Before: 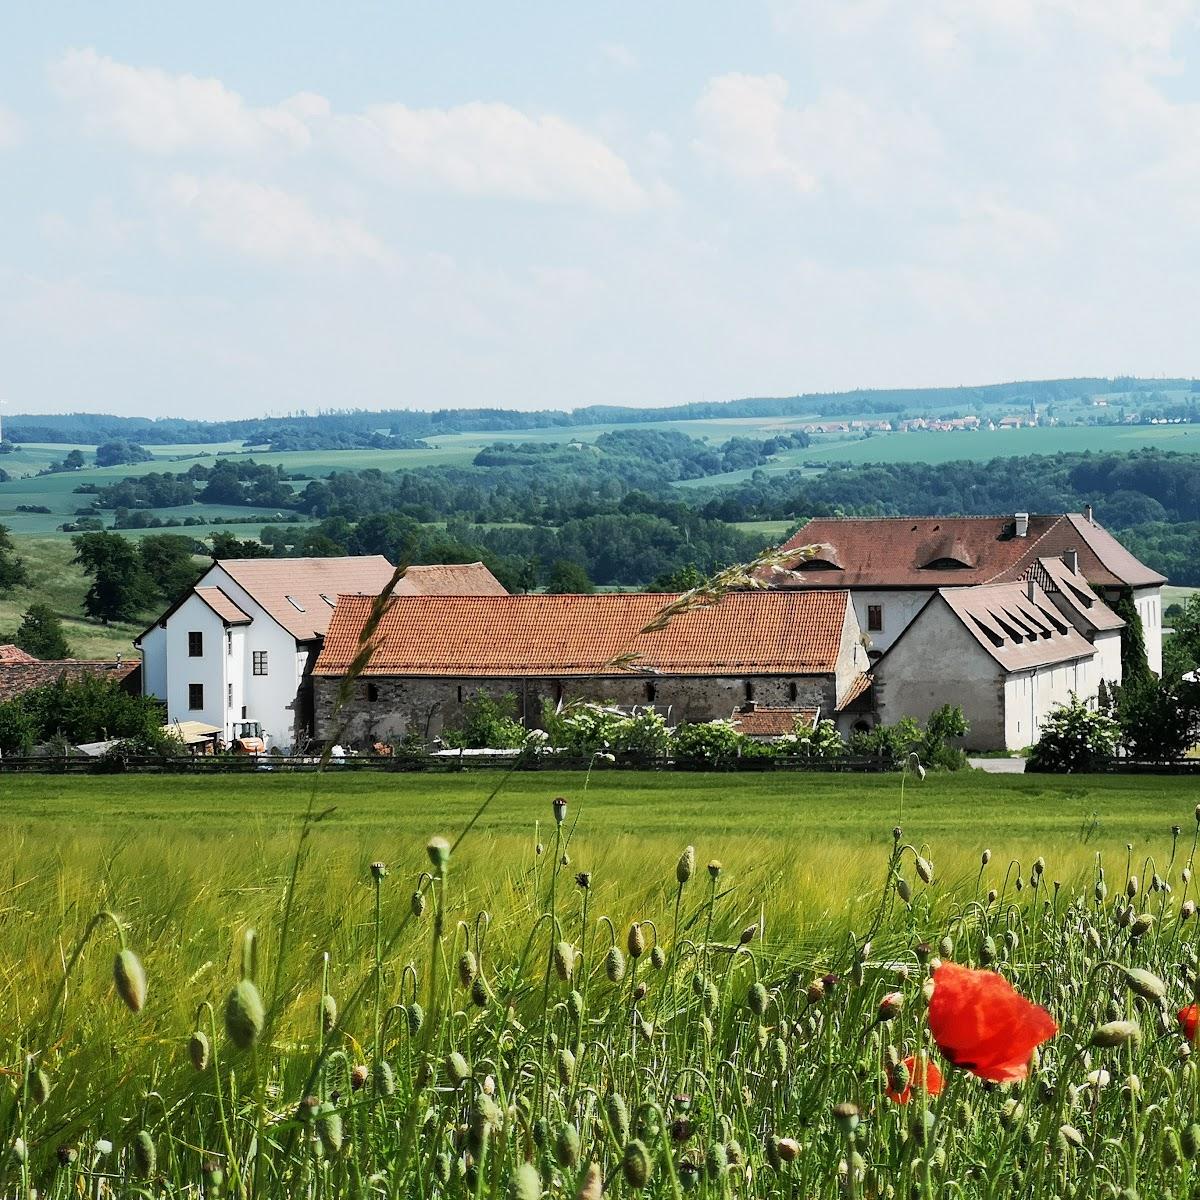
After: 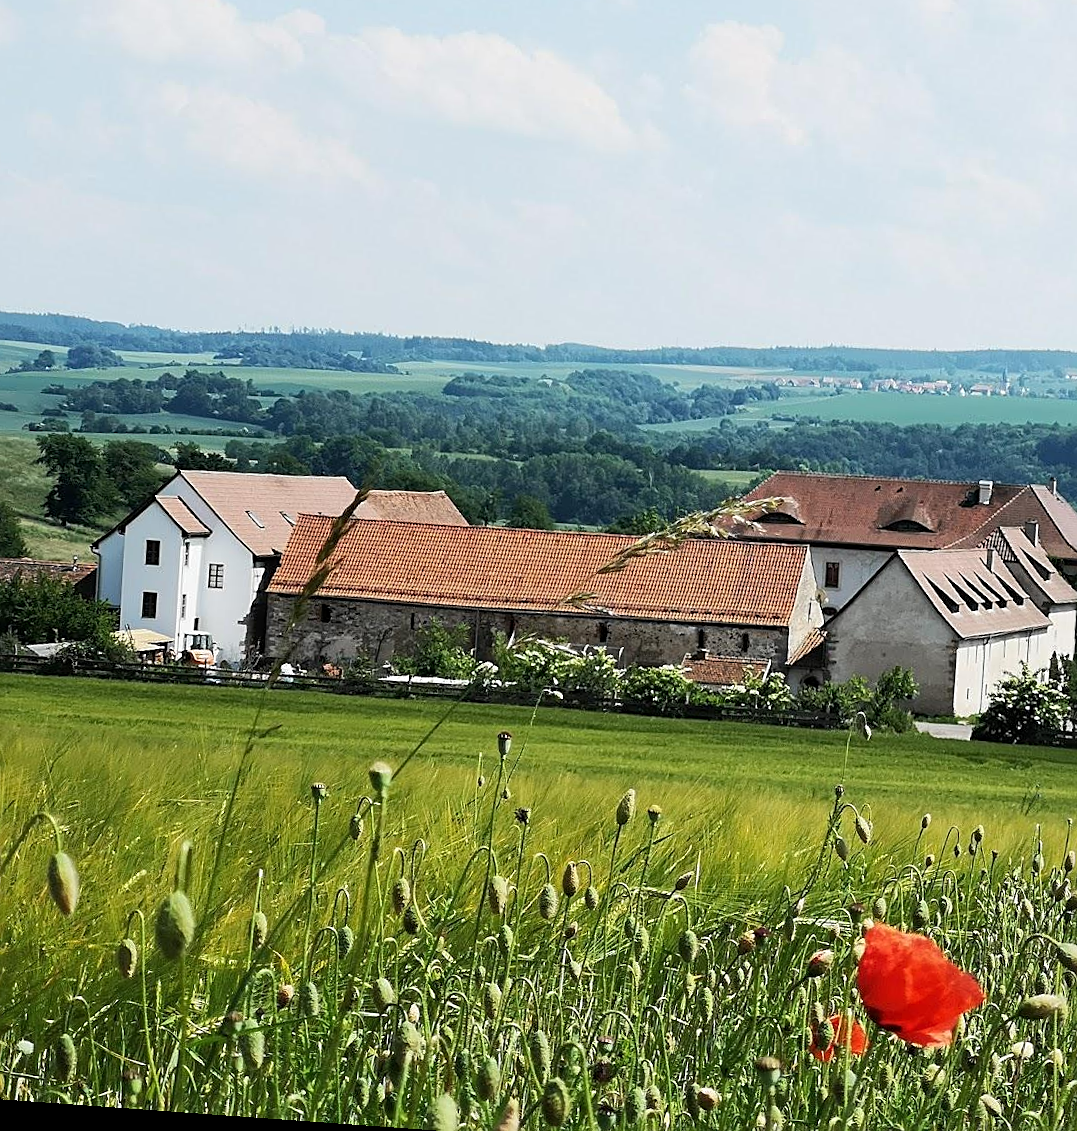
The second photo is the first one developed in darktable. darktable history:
sharpen: on, module defaults
crop: left 6.446%, top 8.188%, right 9.538%, bottom 3.548%
rotate and perspective: rotation 4.1°, automatic cropping off
